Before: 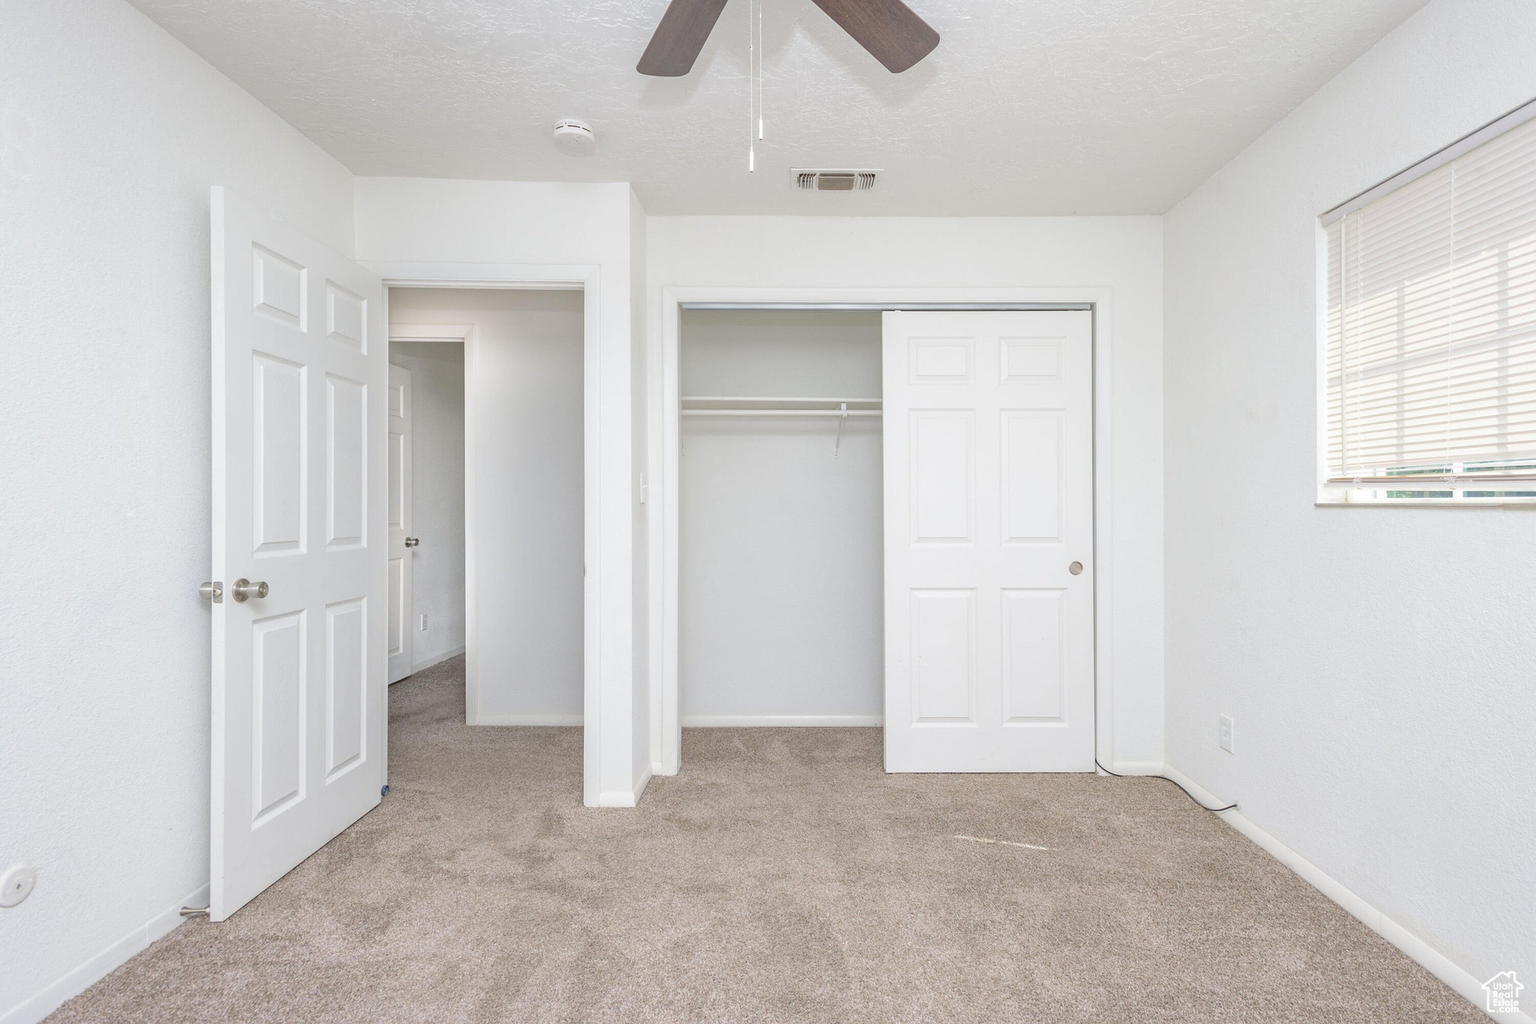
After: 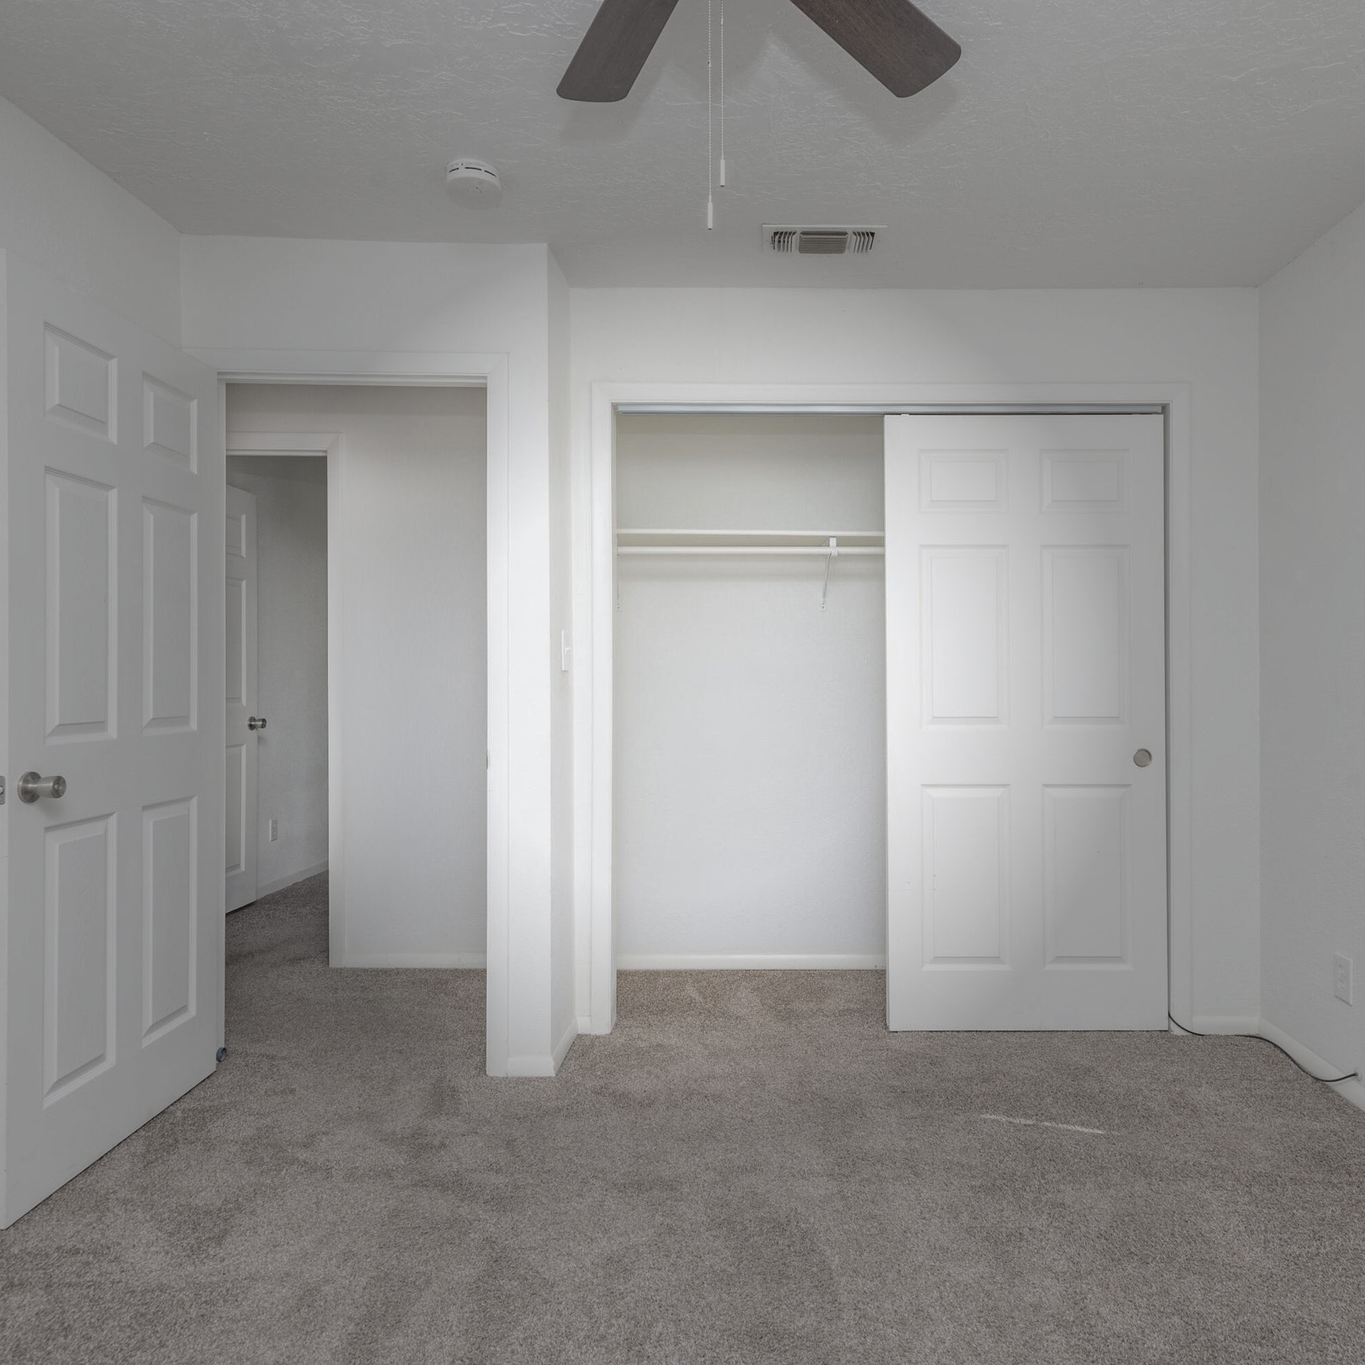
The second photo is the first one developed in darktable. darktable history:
crop and rotate: left 14.292%, right 19.041%
vignetting: fall-off start 31.28%, fall-off radius 34.64%, brightness -0.575
